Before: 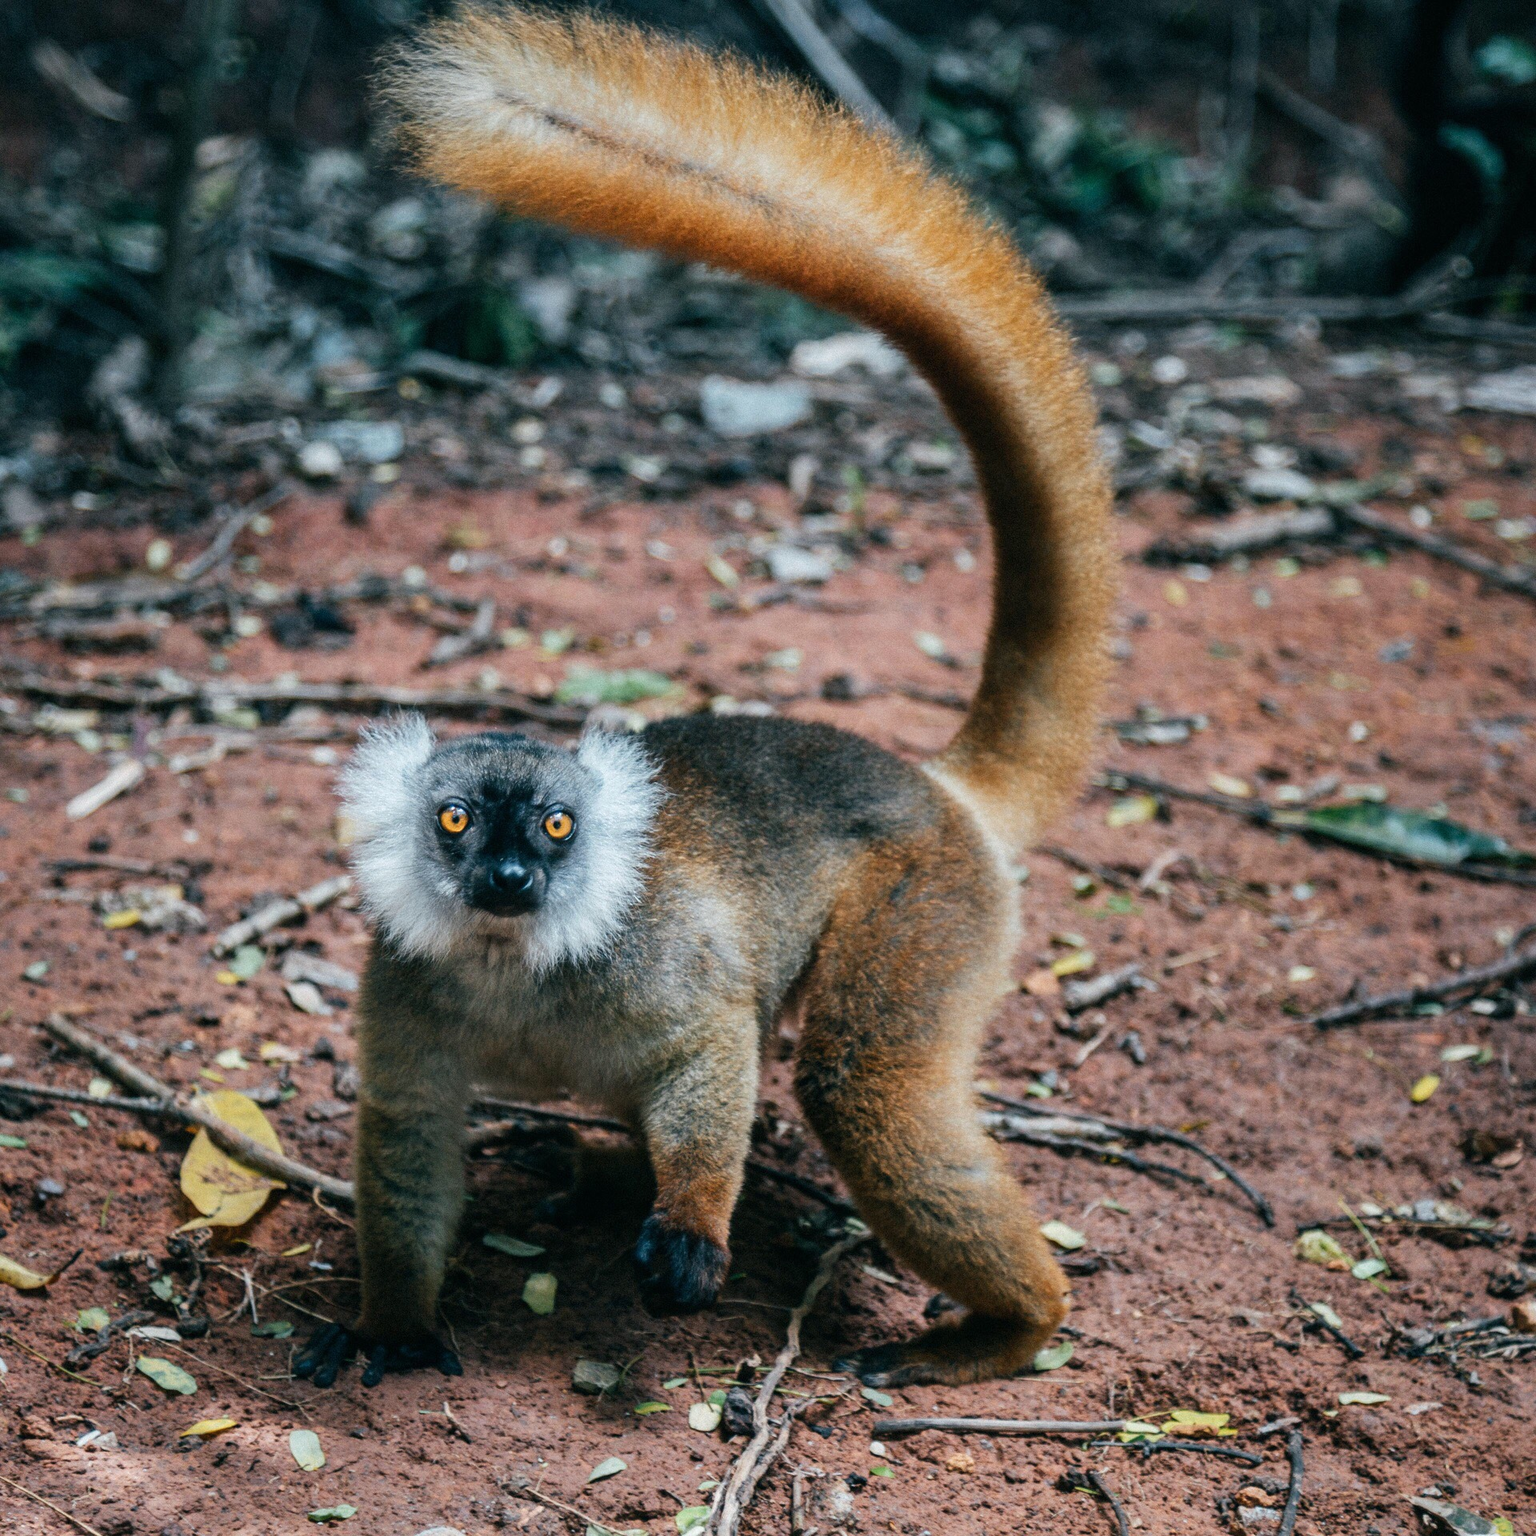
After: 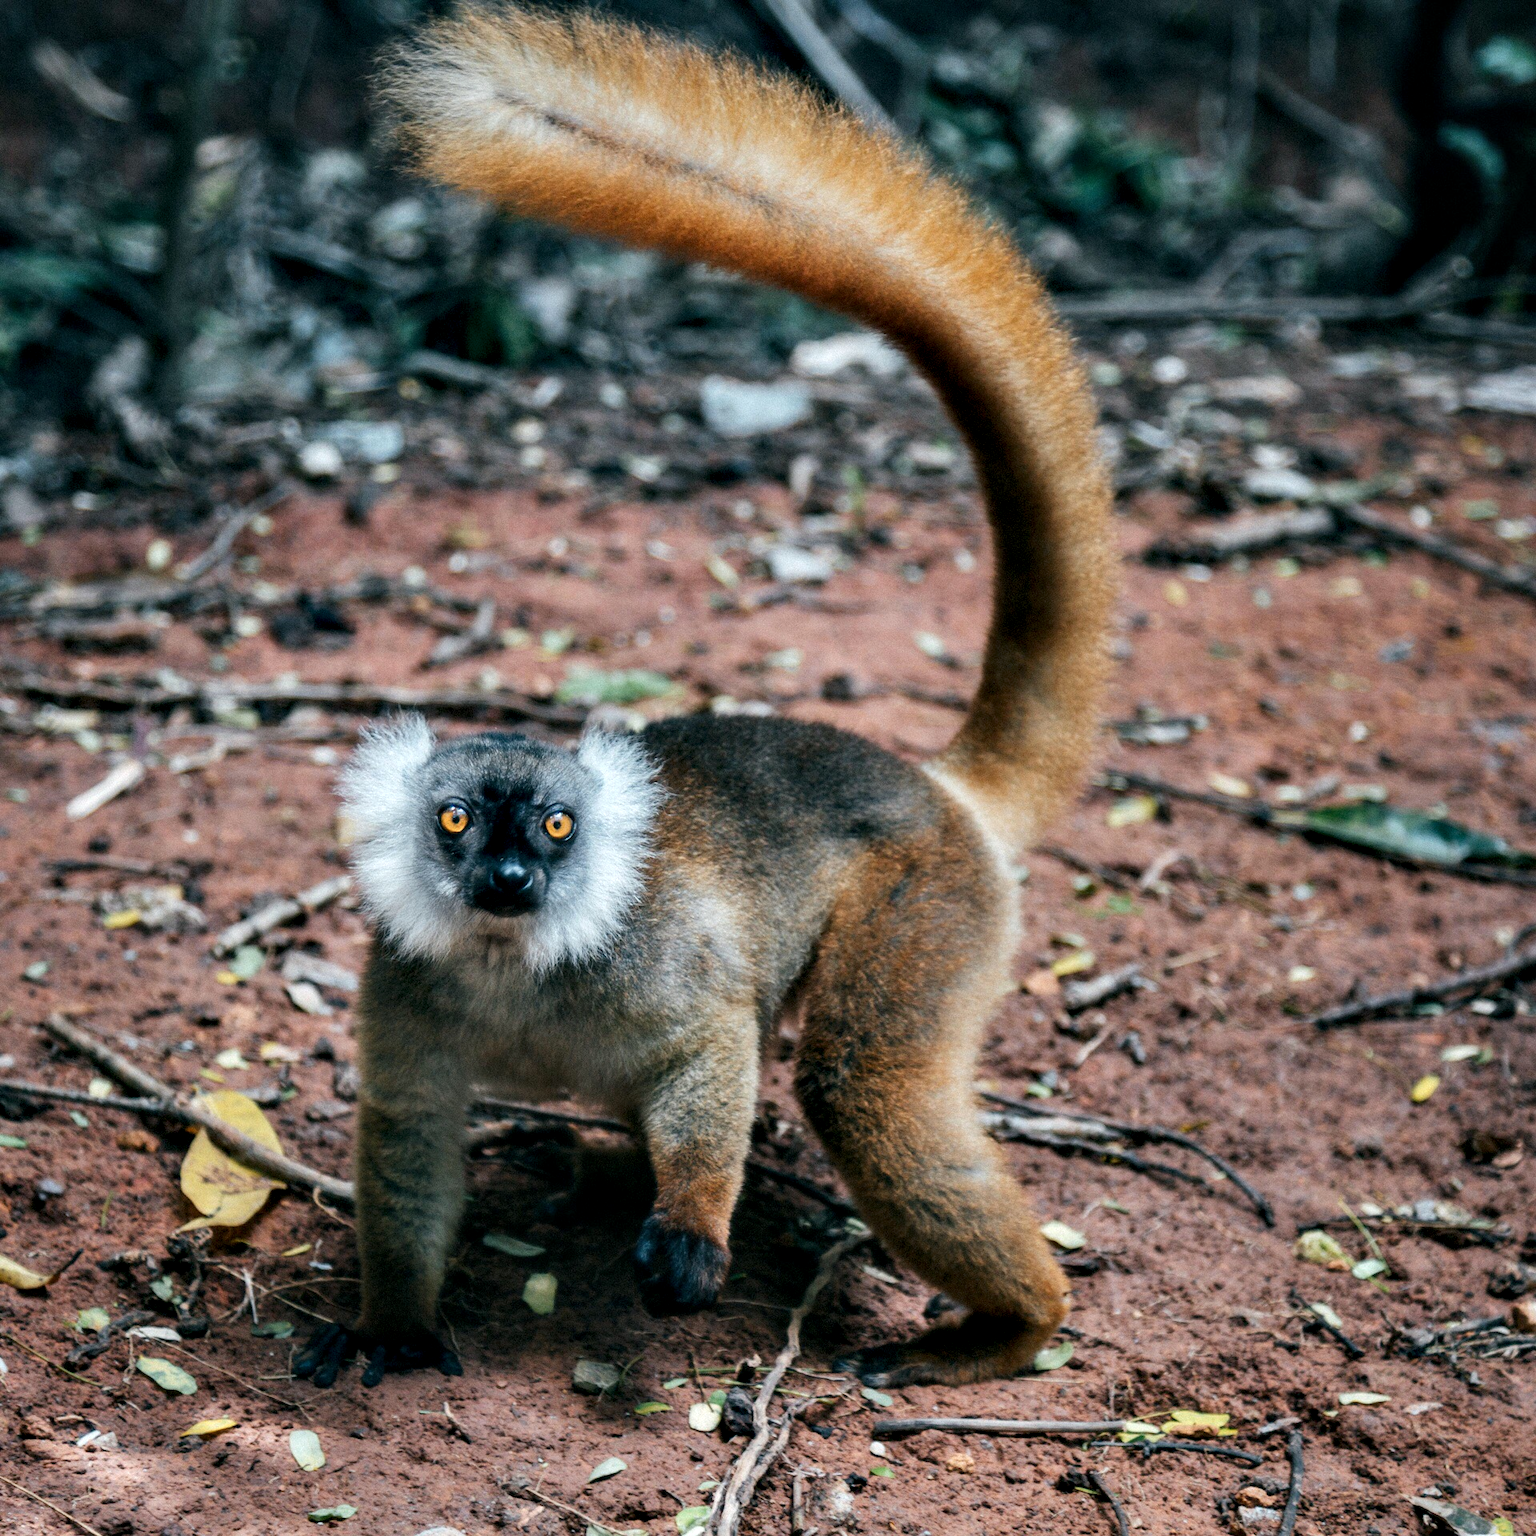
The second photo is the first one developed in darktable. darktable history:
contrast equalizer: y [[0.514, 0.573, 0.581, 0.508, 0.5, 0.5], [0.5 ×6], [0.5 ×6], [0 ×6], [0 ×6]], mix 0.791
